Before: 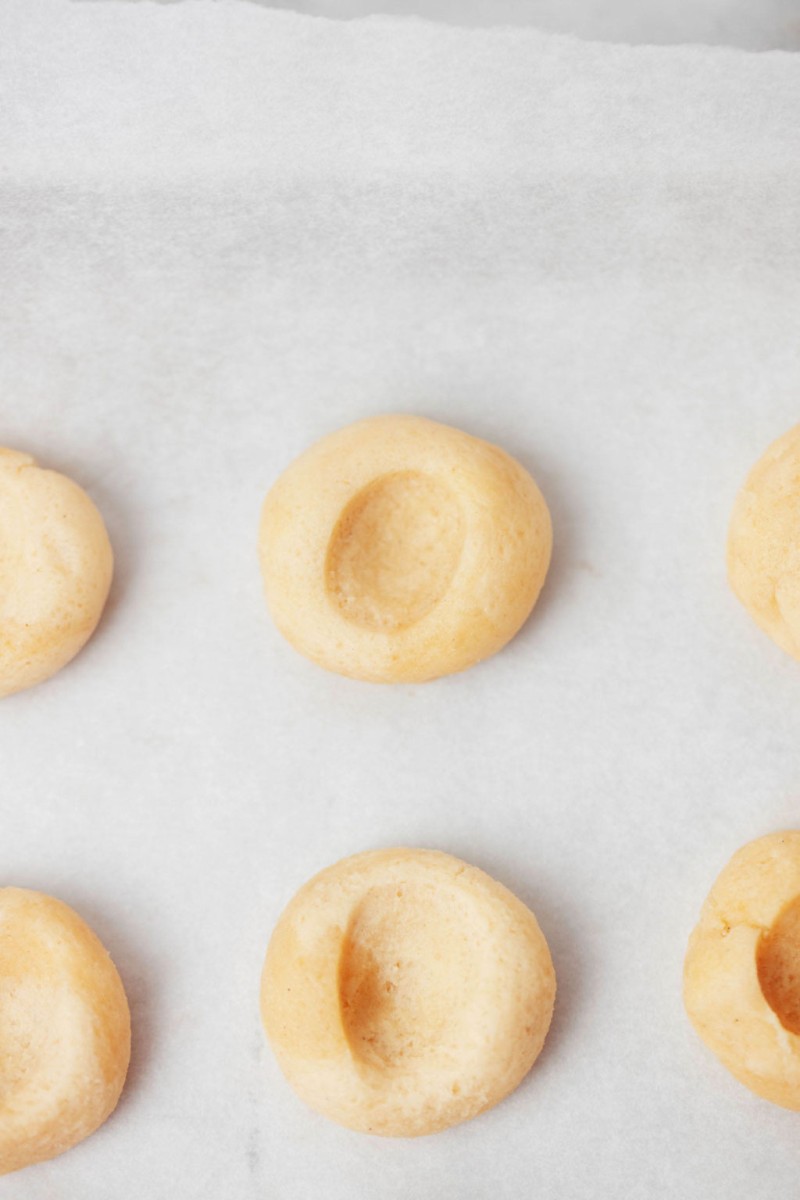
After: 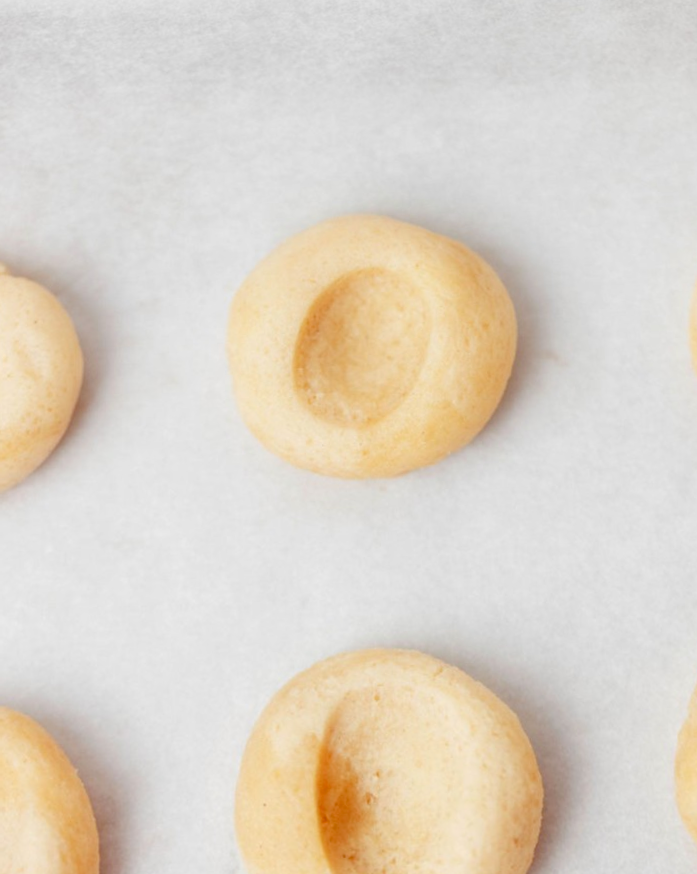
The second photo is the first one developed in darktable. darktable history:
rotate and perspective: rotation -1.68°, lens shift (vertical) -0.146, crop left 0.049, crop right 0.912, crop top 0.032, crop bottom 0.96
crop and rotate: angle 0.03°, top 11.643%, right 5.651%, bottom 11.189%
color balance rgb: perceptual saturation grading › global saturation 20%, perceptual saturation grading › highlights -25%, perceptual saturation grading › shadows 25%
